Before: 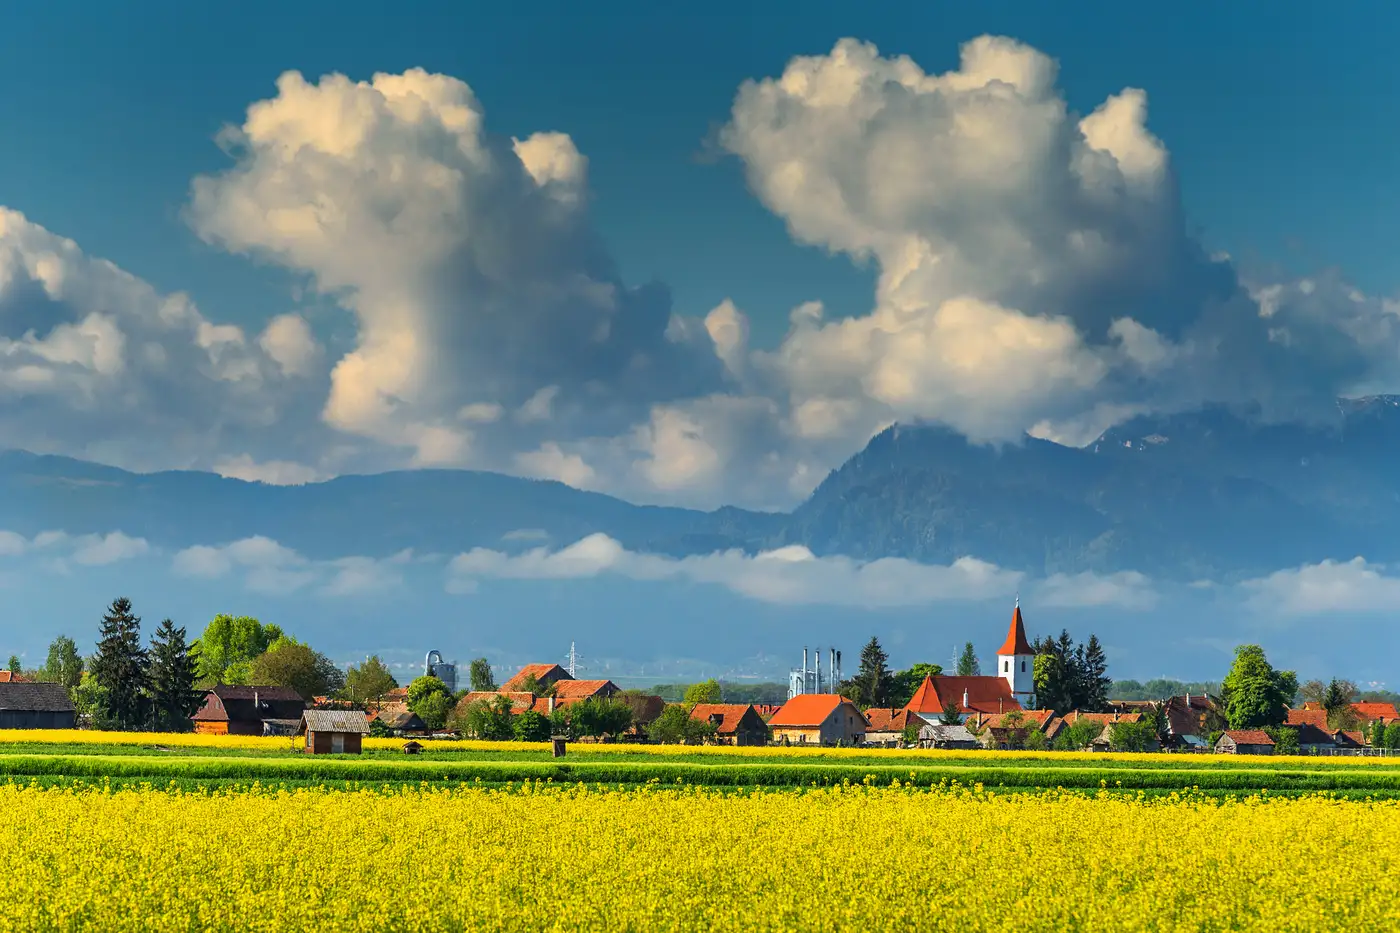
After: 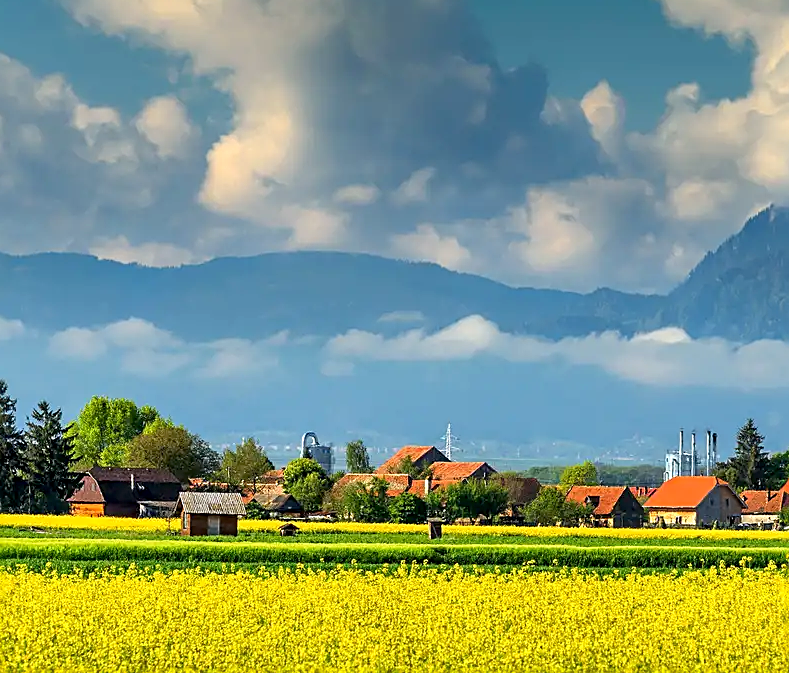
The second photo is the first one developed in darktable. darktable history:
crop: left 8.909%, top 23.453%, right 34.721%, bottom 4.352%
exposure: black level correction 0.005, exposure 0.283 EV, compensate highlight preservation false
sharpen: amount 0.498
